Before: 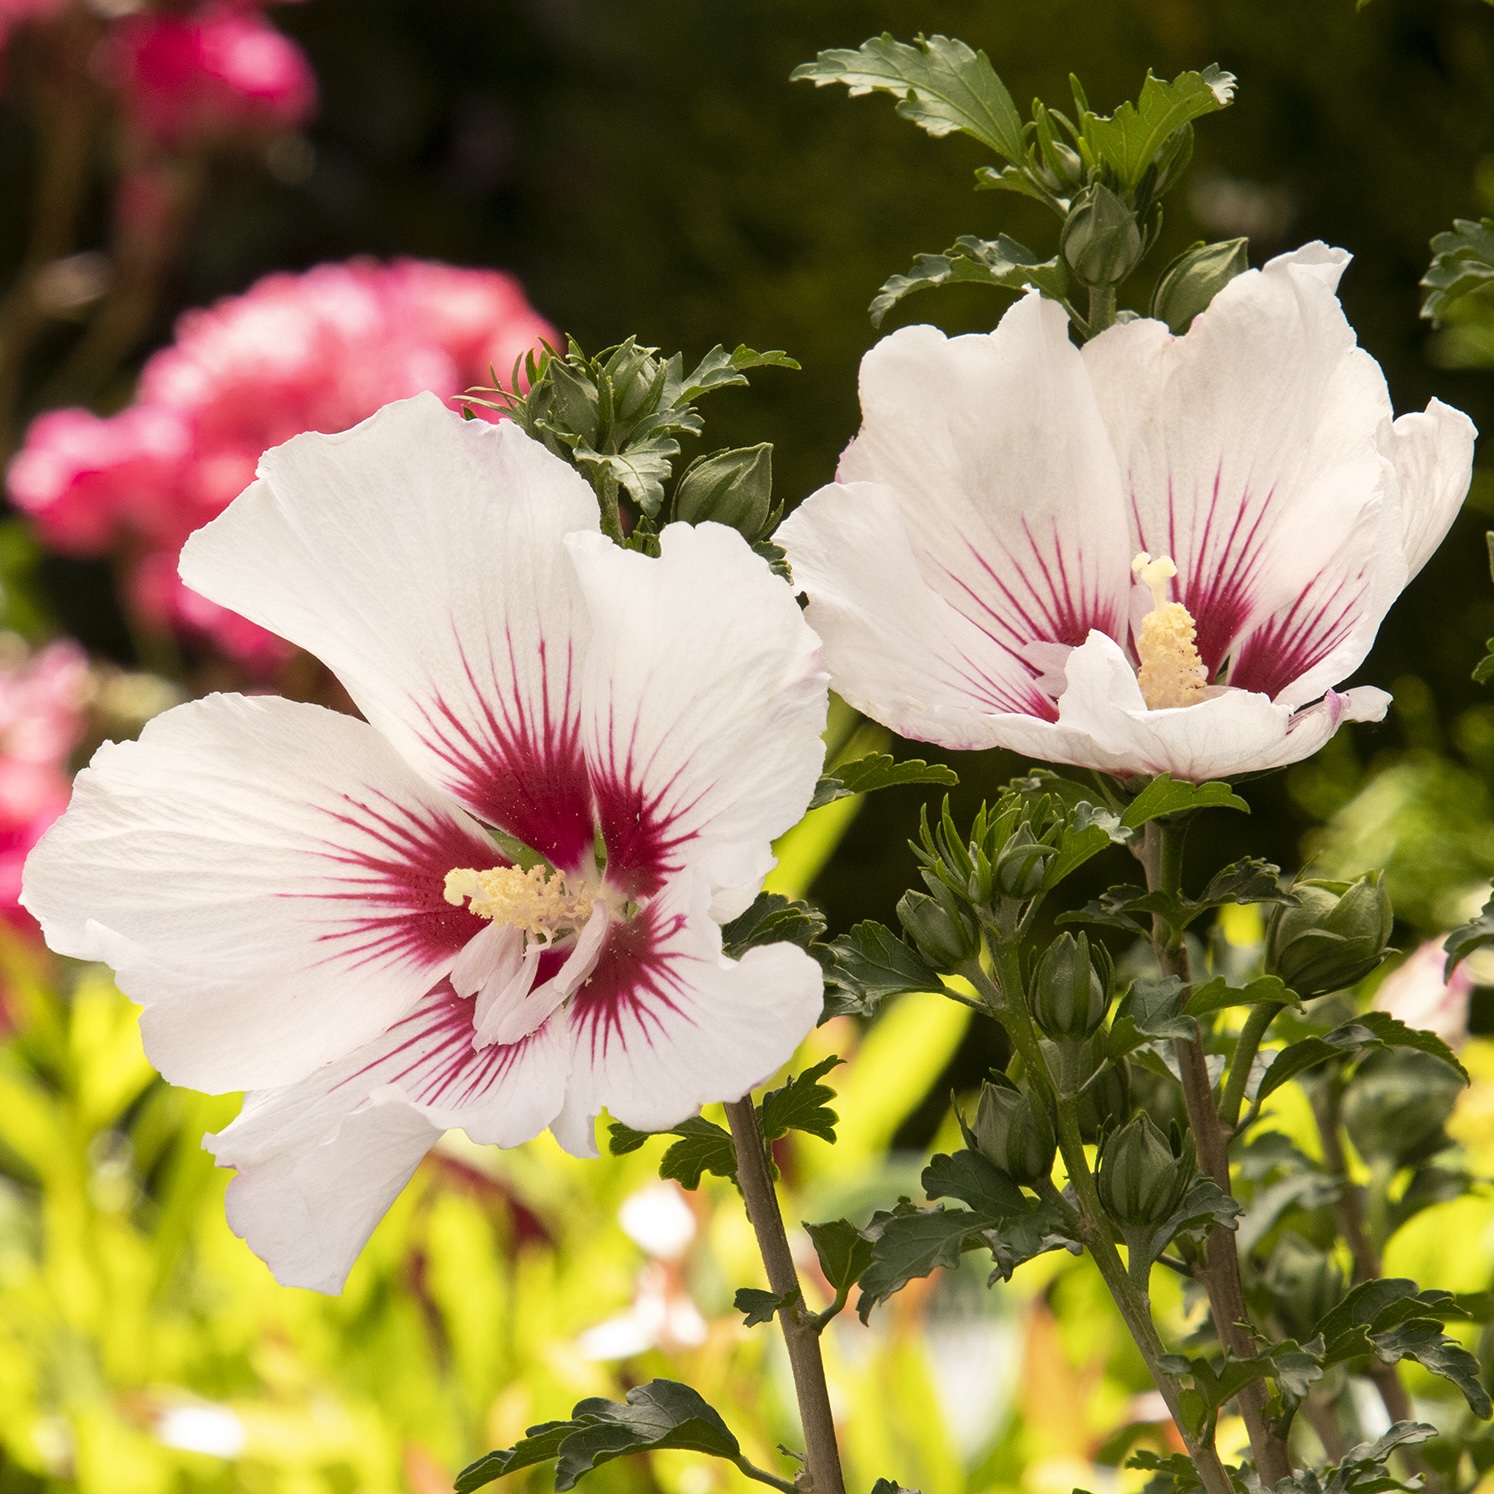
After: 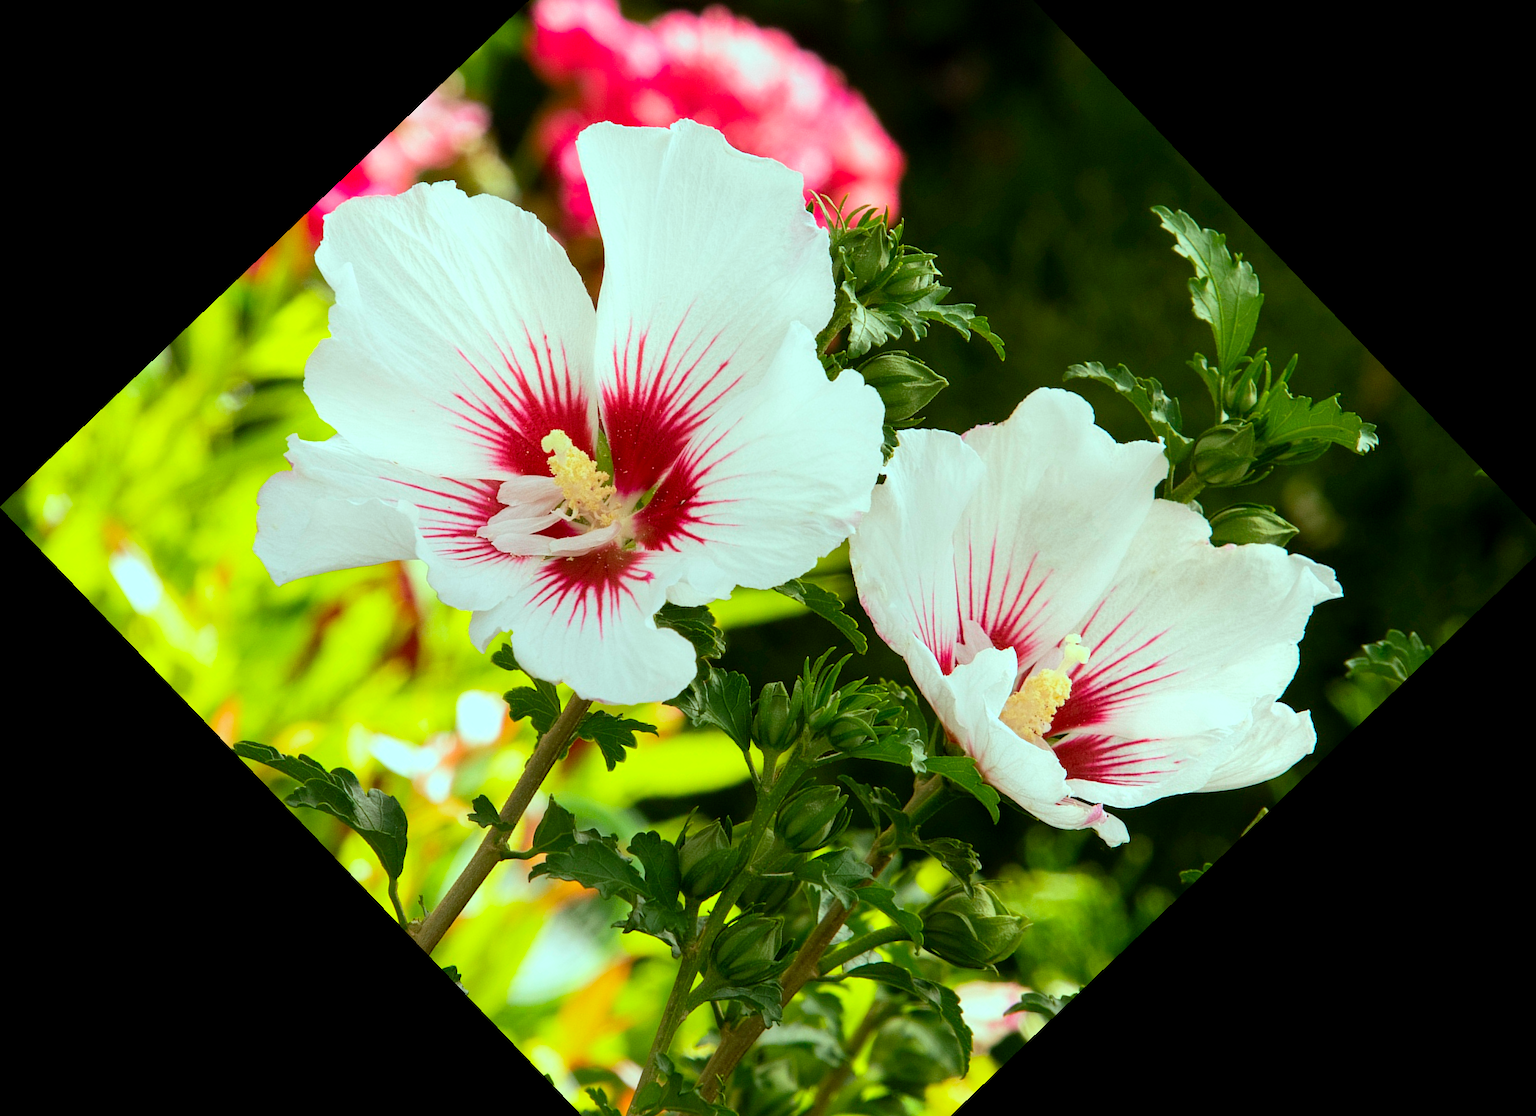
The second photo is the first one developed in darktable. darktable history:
contrast brightness saturation: saturation 0.13
crop and rotate: angle -46.26°, top 16.234%, right 0.912%, bottom 11.704%
color balance rgb: shadows lift › chroma 11.71%, shadows lift › hue 133.46°, highlights gain › chroma 4%, highlights gain › hue 200.2°, perceptual saturation grading › global saturation 18.05%
